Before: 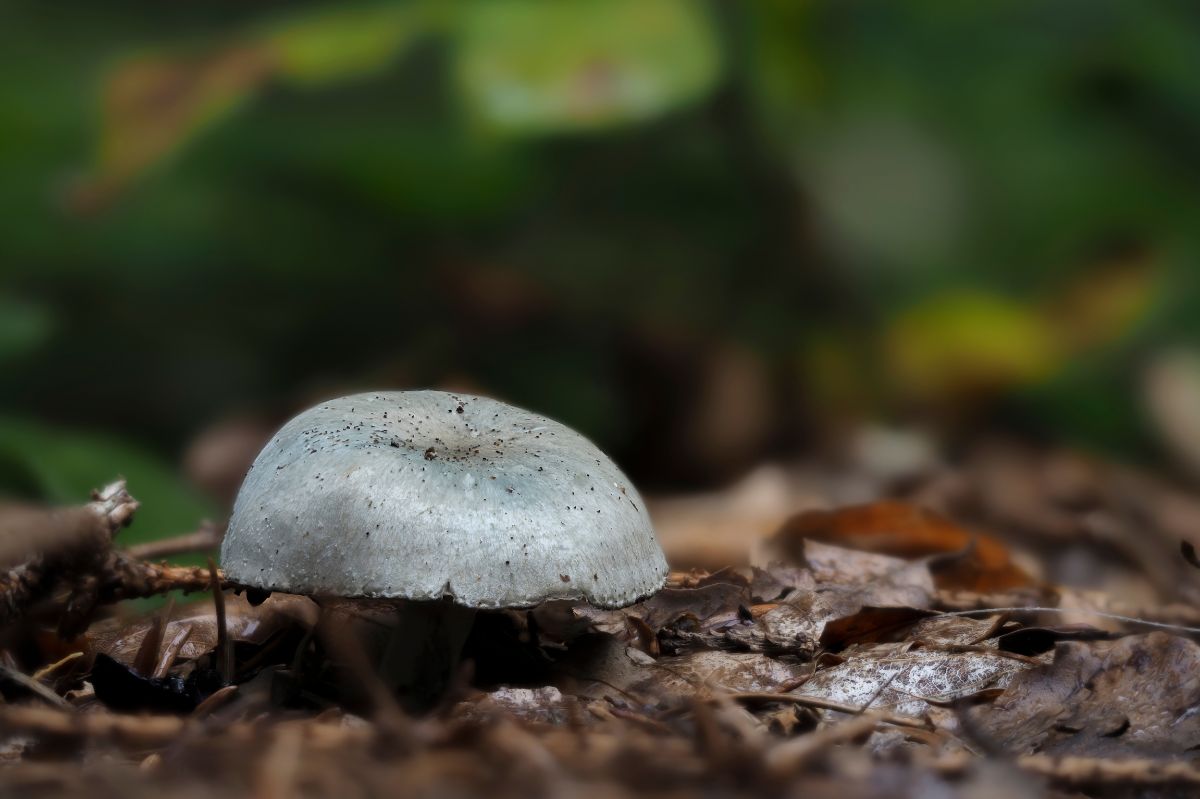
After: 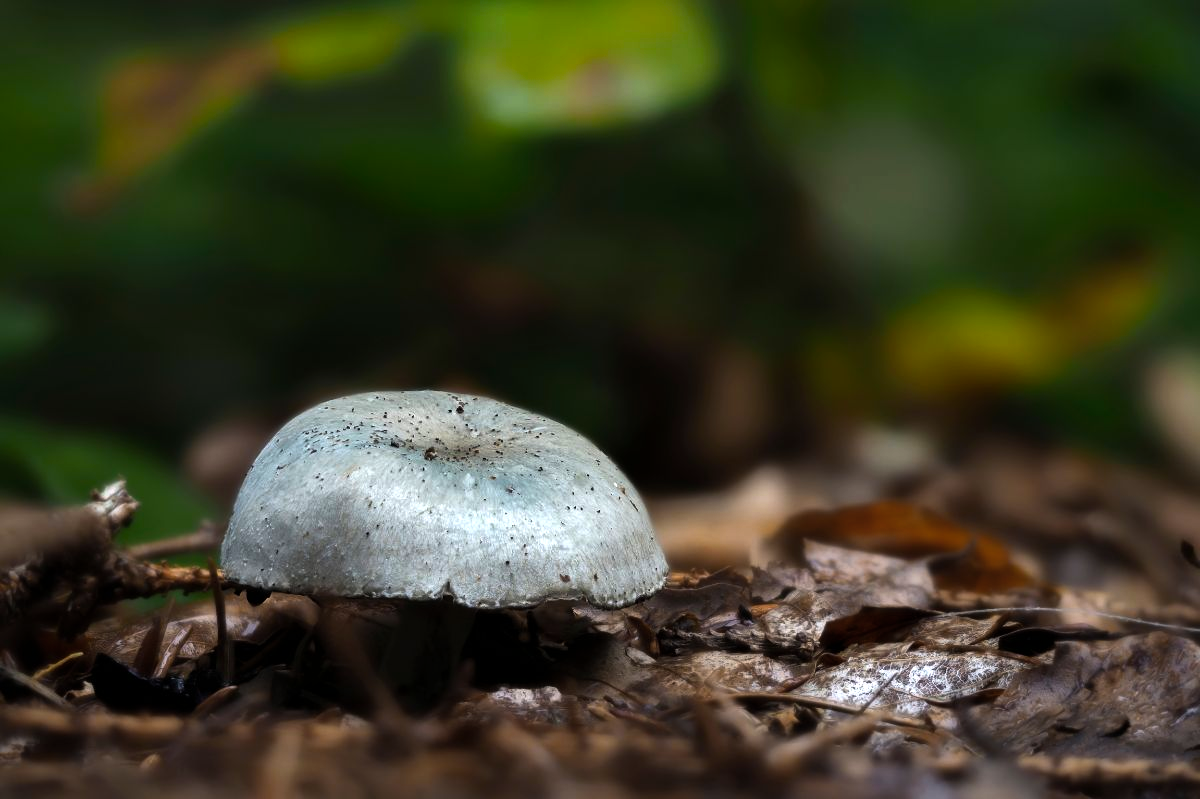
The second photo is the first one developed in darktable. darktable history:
color balance rgb: perceptual saturation grading › global saturation 19.884%, perceptual brilliance grading › global brilliance 15.648%, perceptual brilliance grading › shadows -35.515%, global vibrance 20%
color zones: curves: ch1 [(0.077, 0.436) (0.25, 0.5) (0.75, 0.5)], mix 26.63%
